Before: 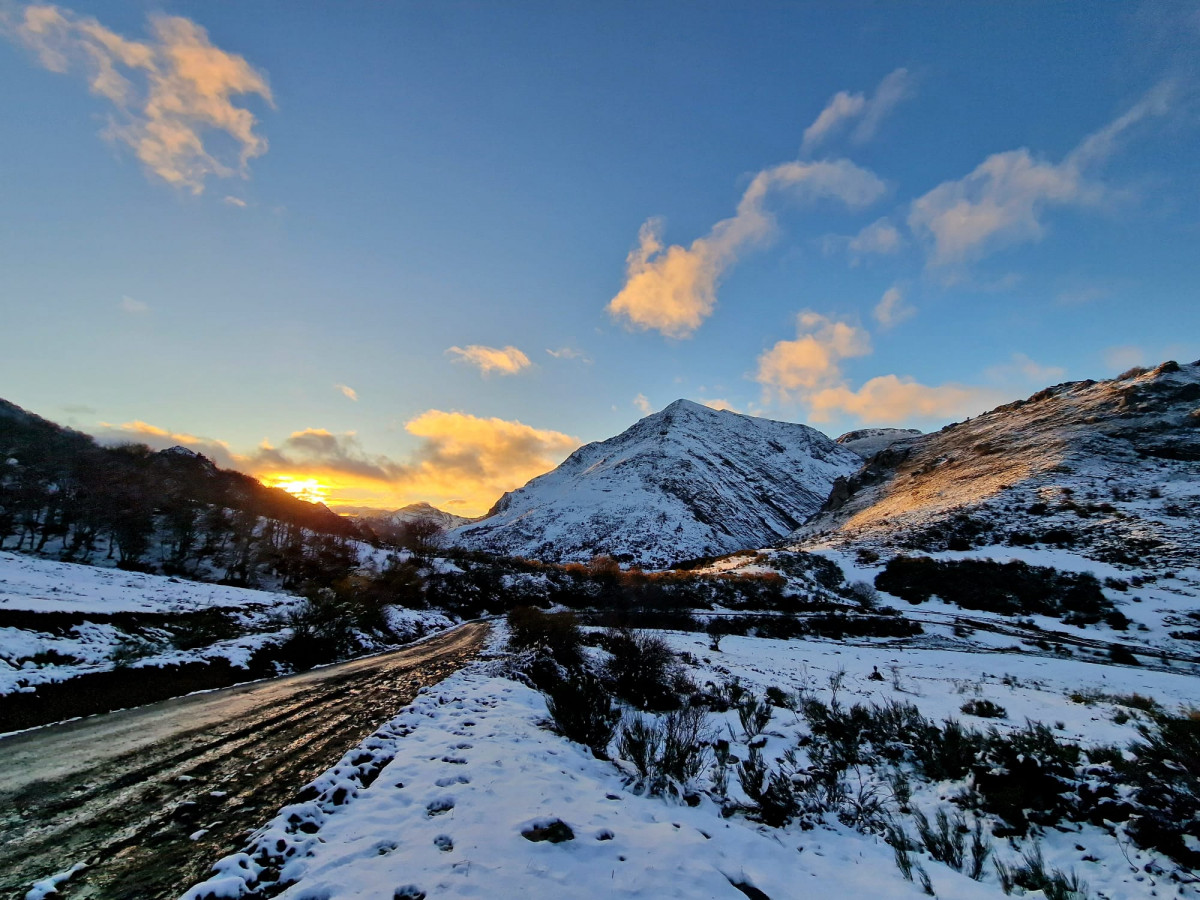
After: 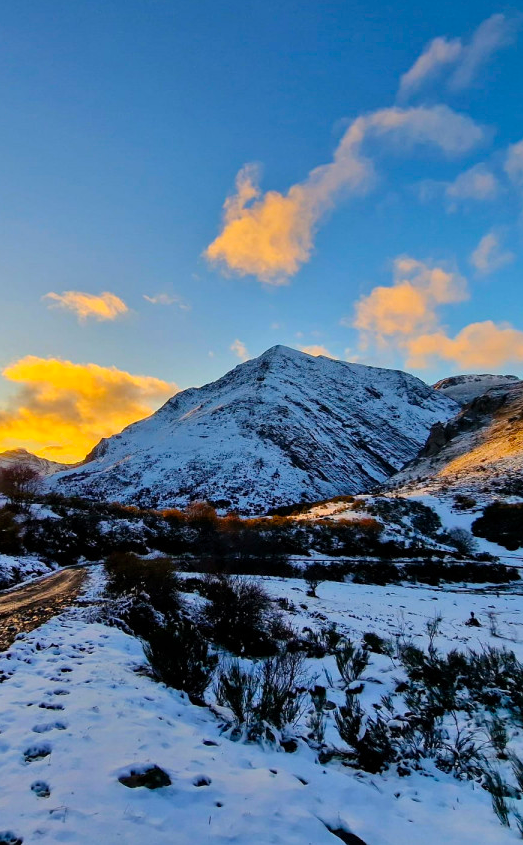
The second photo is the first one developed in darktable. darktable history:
color balance rgb: highlights gain › chroma 0.205%, highlights gain › hue 330.72°, perceptual saturation grading › global saturation 30.513%, global vibrance 20%
crop: left 33.615%, top 6.064%, right 22.747%
